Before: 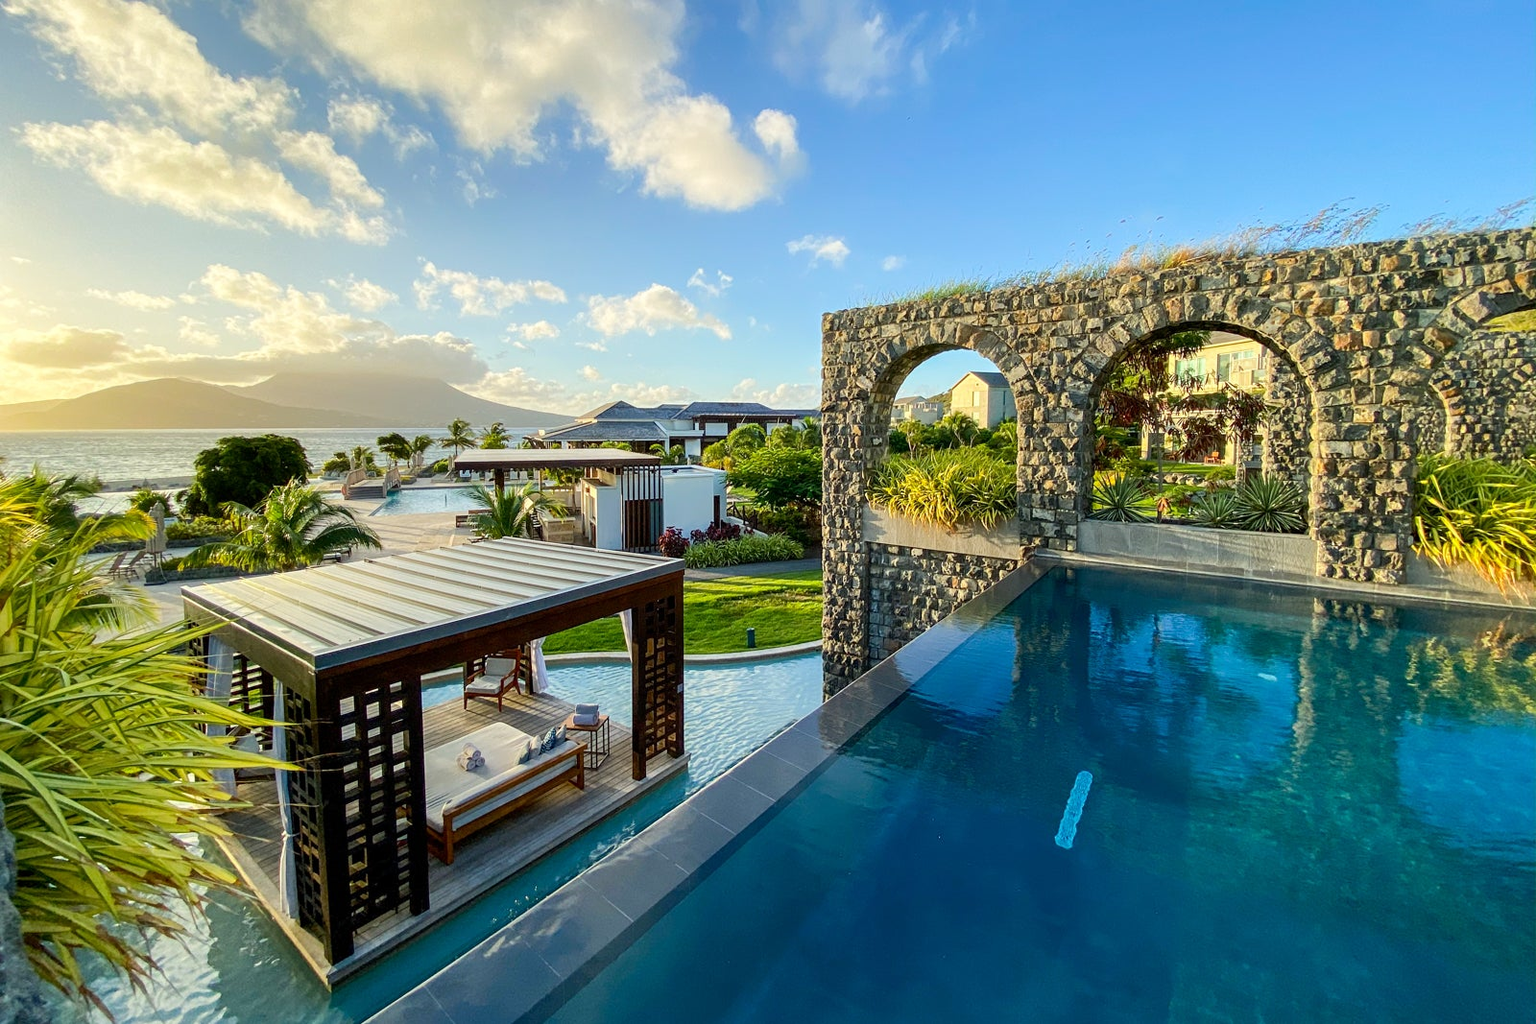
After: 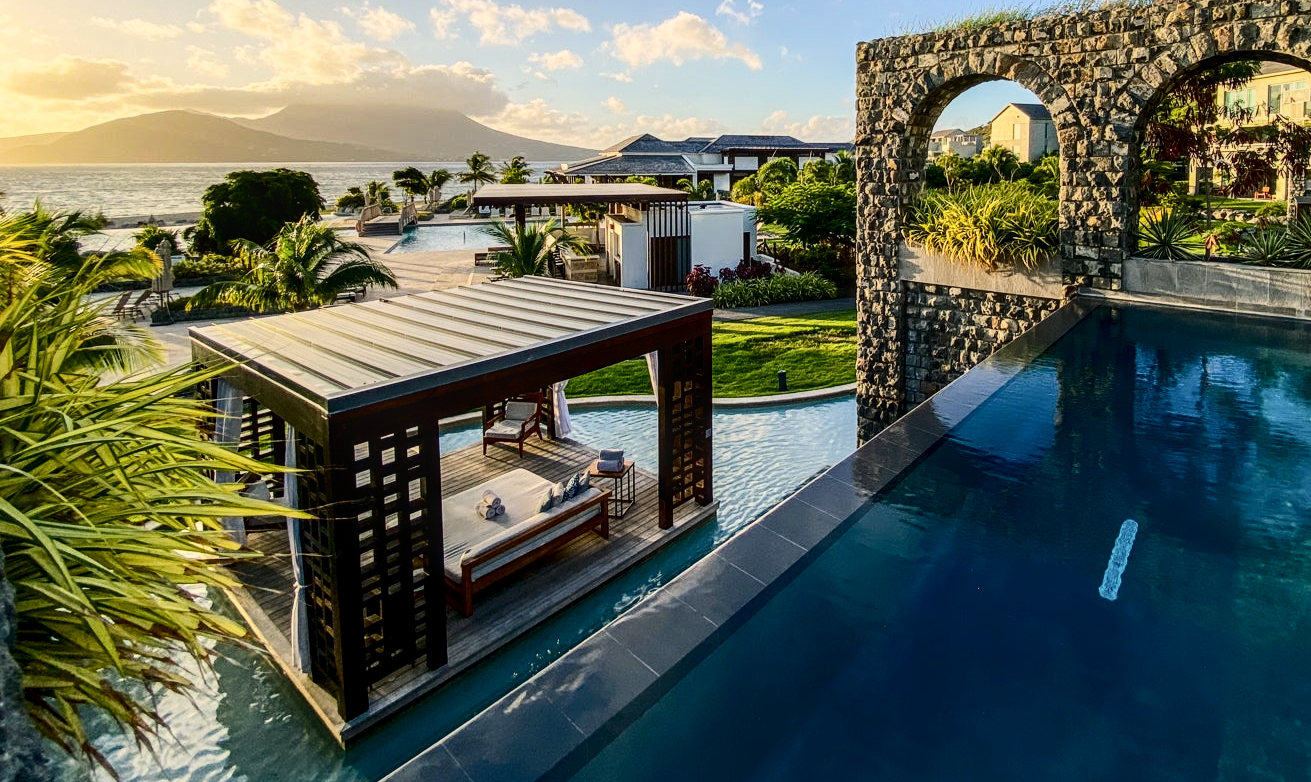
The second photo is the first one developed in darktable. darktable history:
exposure: black level correction 0, exposure -0.715 EV, compensate highlight preservation false
tone equalizer: -8 EV -0.399 EV, -7 EV -0.412 EV, -6 EV -0.335 EV, -5 EV -0.256 EV, -3 EV 0.228 EV, -2 EV 0.359 EV, -1 EV 0.37 EV, +0 EV 0.44 EV
local contrast: on, module defaults
crop: top 26.623%, right 18.026%
color correction: highlights a* 5.89, highlights b* 4.89
contrast brightness saturation: contrast 0.287
